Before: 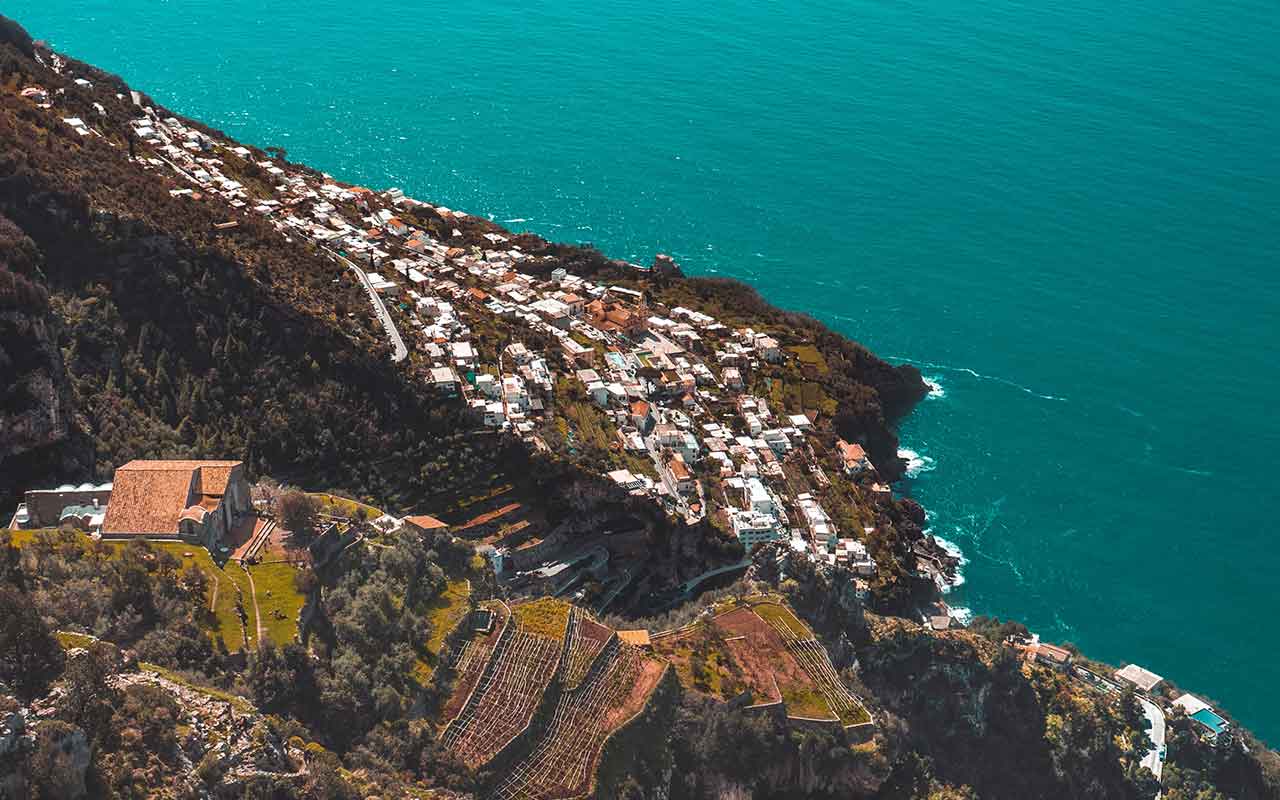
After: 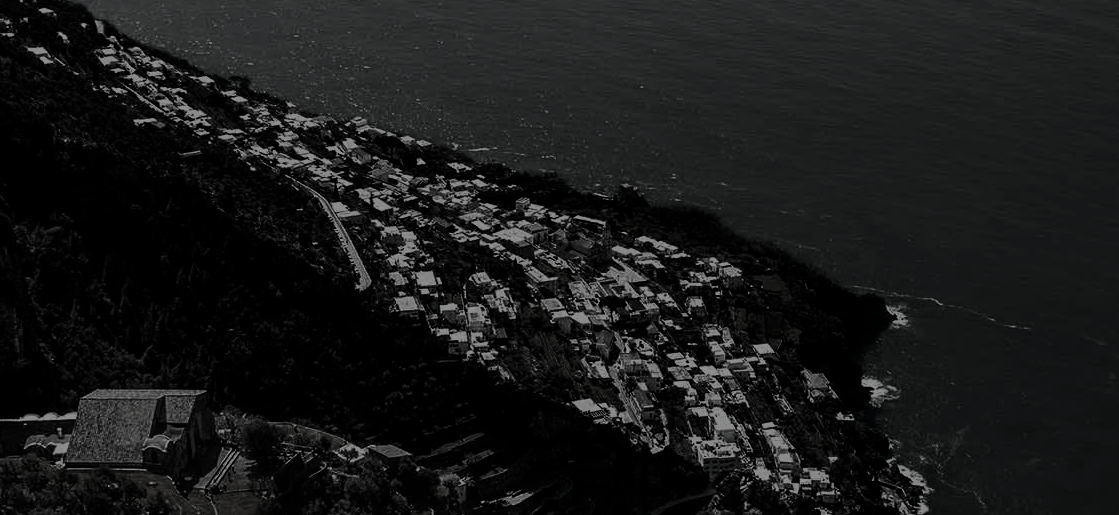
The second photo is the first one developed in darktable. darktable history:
crop: left 2.89%, top 8.899%, right 9.662%, bottom 26.705%
contrast brightness saturation: contrast 0.02, brightness -0.998, saturation -0.98
color calibration: illuminant as shot in camera, x 0.378, y 0.381, temperature 4101.83 K, saturation algorithm version 1 (2020)
filmic rgb: black relative exposure -7.65 EV, white relative exposure 4.56 EV, hardness 3.61, contrast 1.049
